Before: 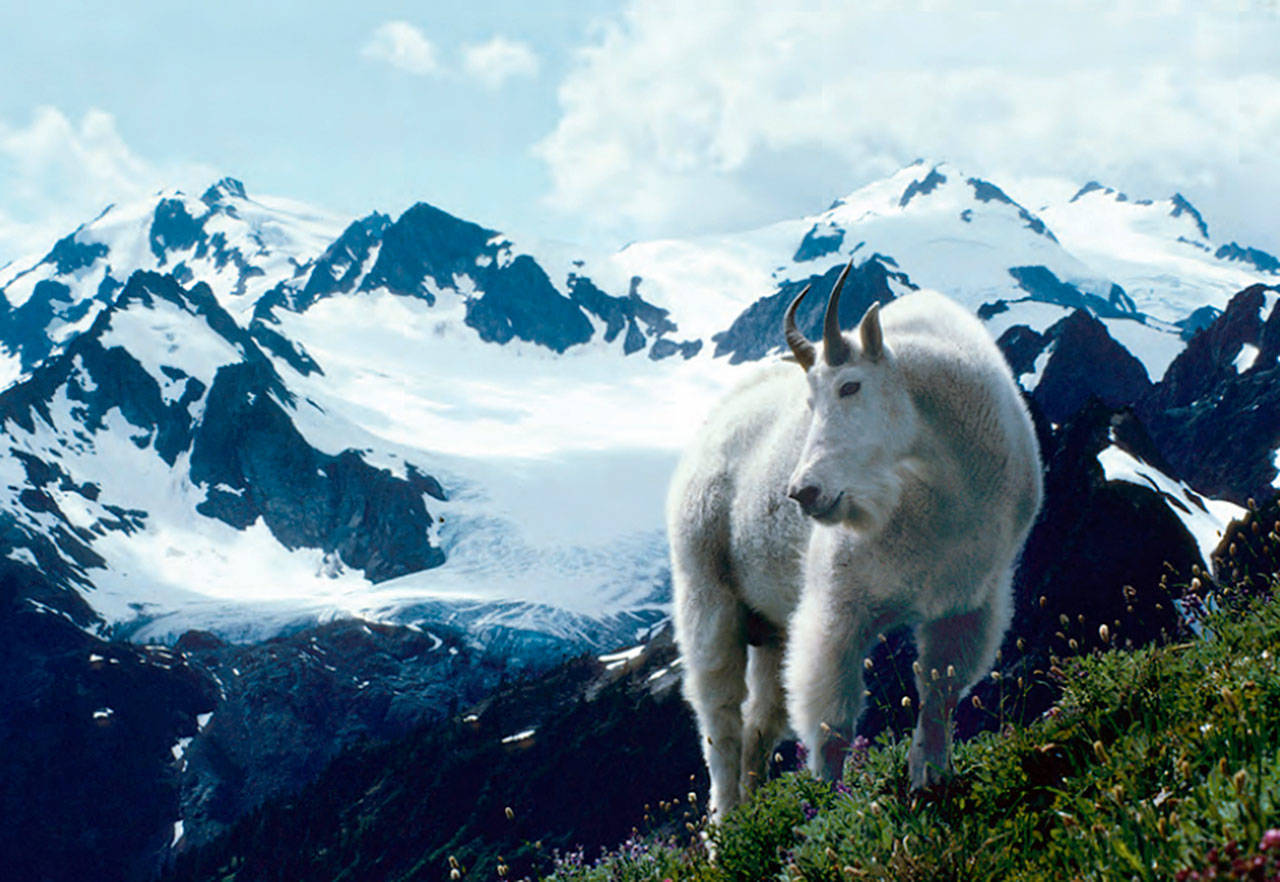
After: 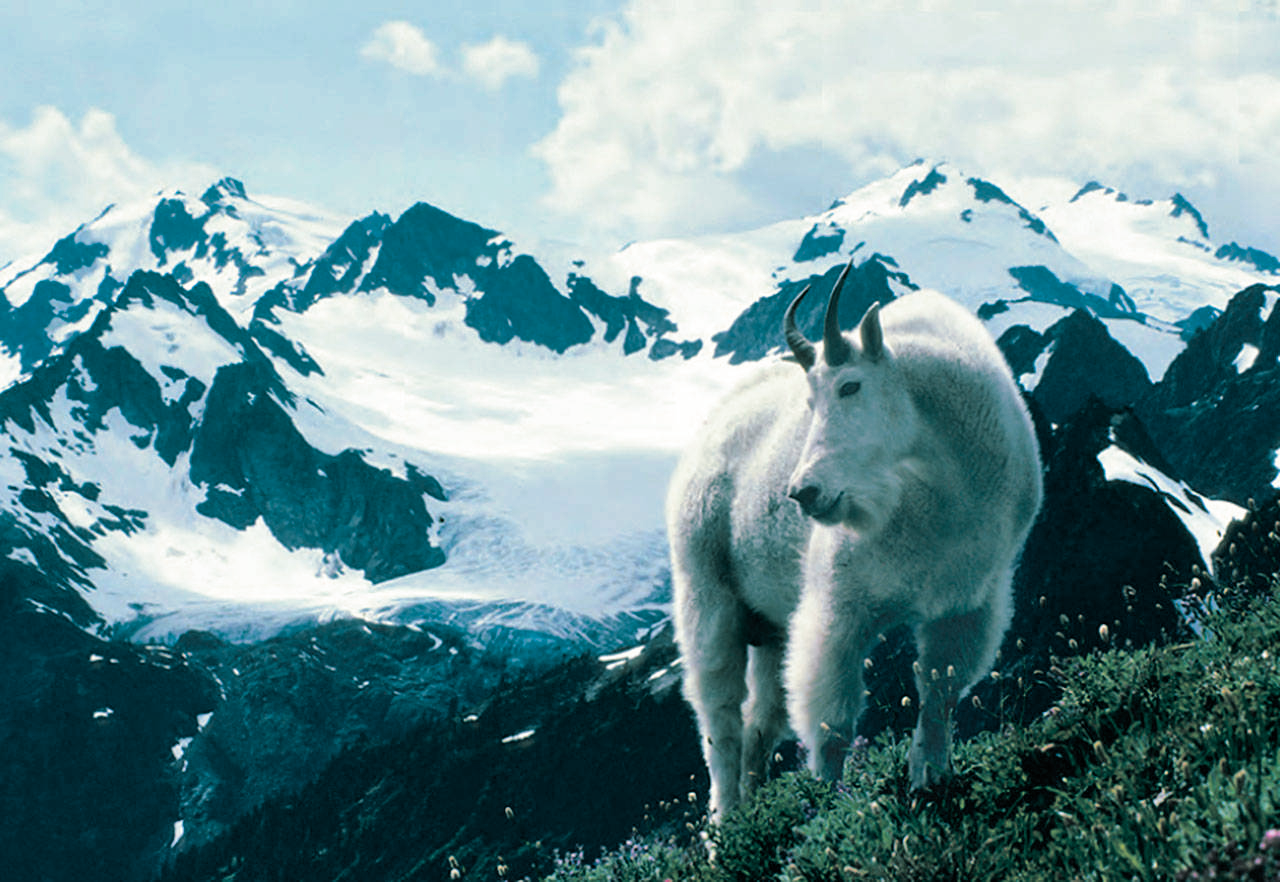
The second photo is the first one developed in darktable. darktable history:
split-toning: shadows › hue 186.43°, highlights › hue 49.29°, compress 30.29%
shadows and highlights: shadows 32, highlights -32, soften with gaussian
